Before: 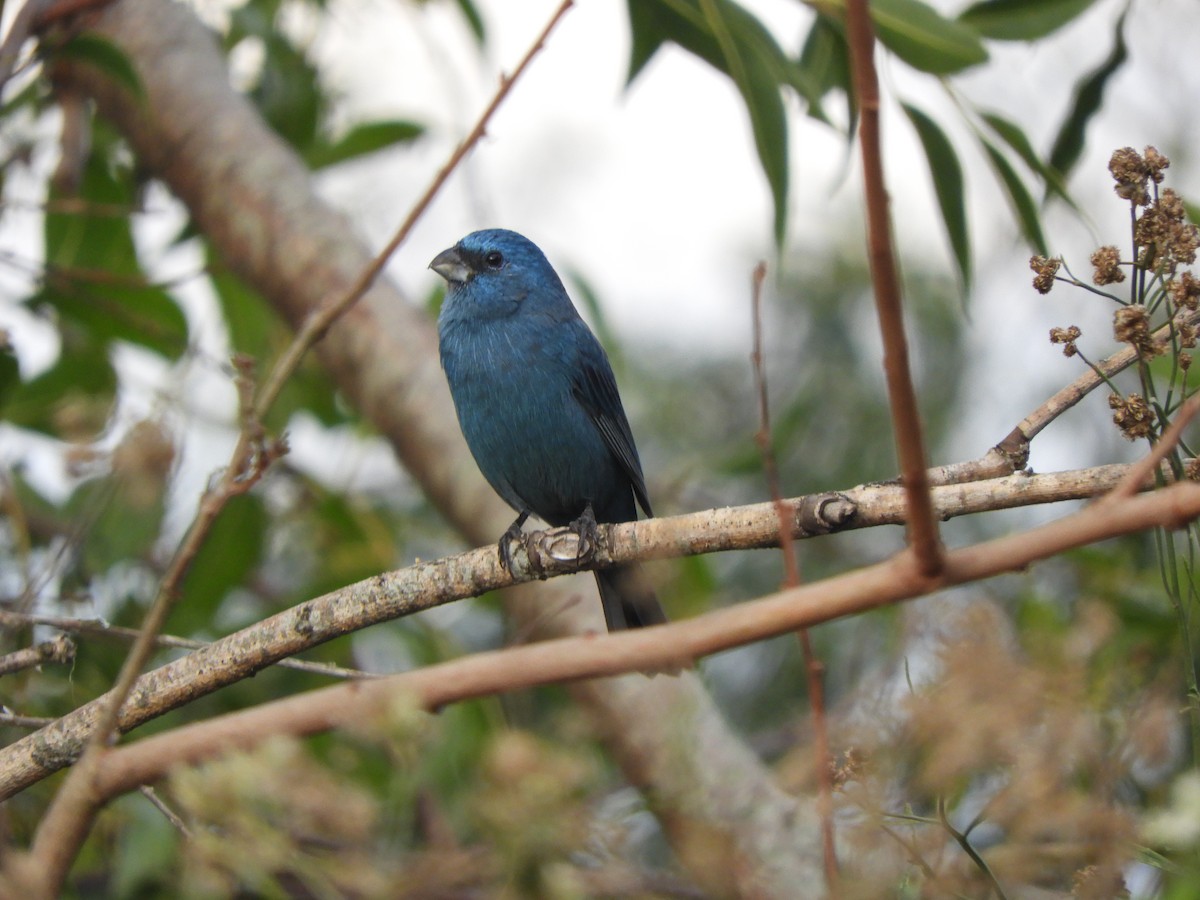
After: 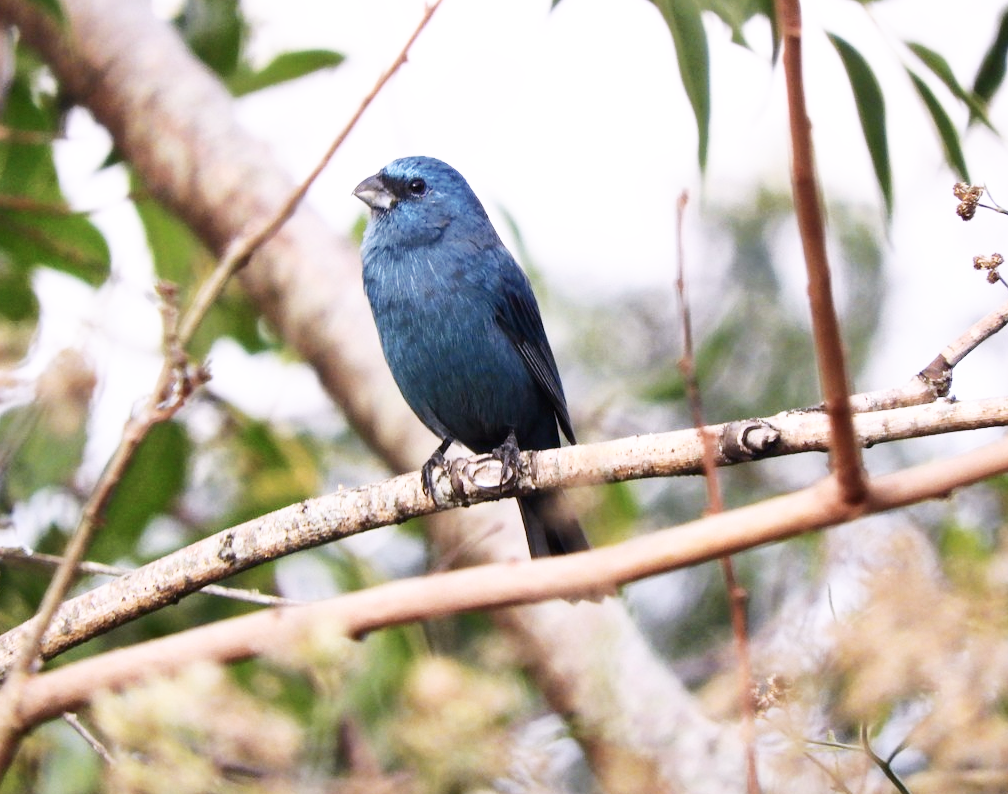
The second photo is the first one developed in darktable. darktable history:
base curve: curves: ch0 [(0, 0) (0.007, 0.004) (0.027, 0.03) (0.046, 0.07) (0.207, 0.54) (0.442, 0.872) (0.673, 0.972) (1, 1)], preserve colors none
shadows and highlights: on, module defaults
crop: left 6.446%, top 8.188%, right 9.538%, bottom 3.548%
white balance: red 1.066, blue 1.119
contrast brightness saturation: contrast 0.25, saturation -0.31
